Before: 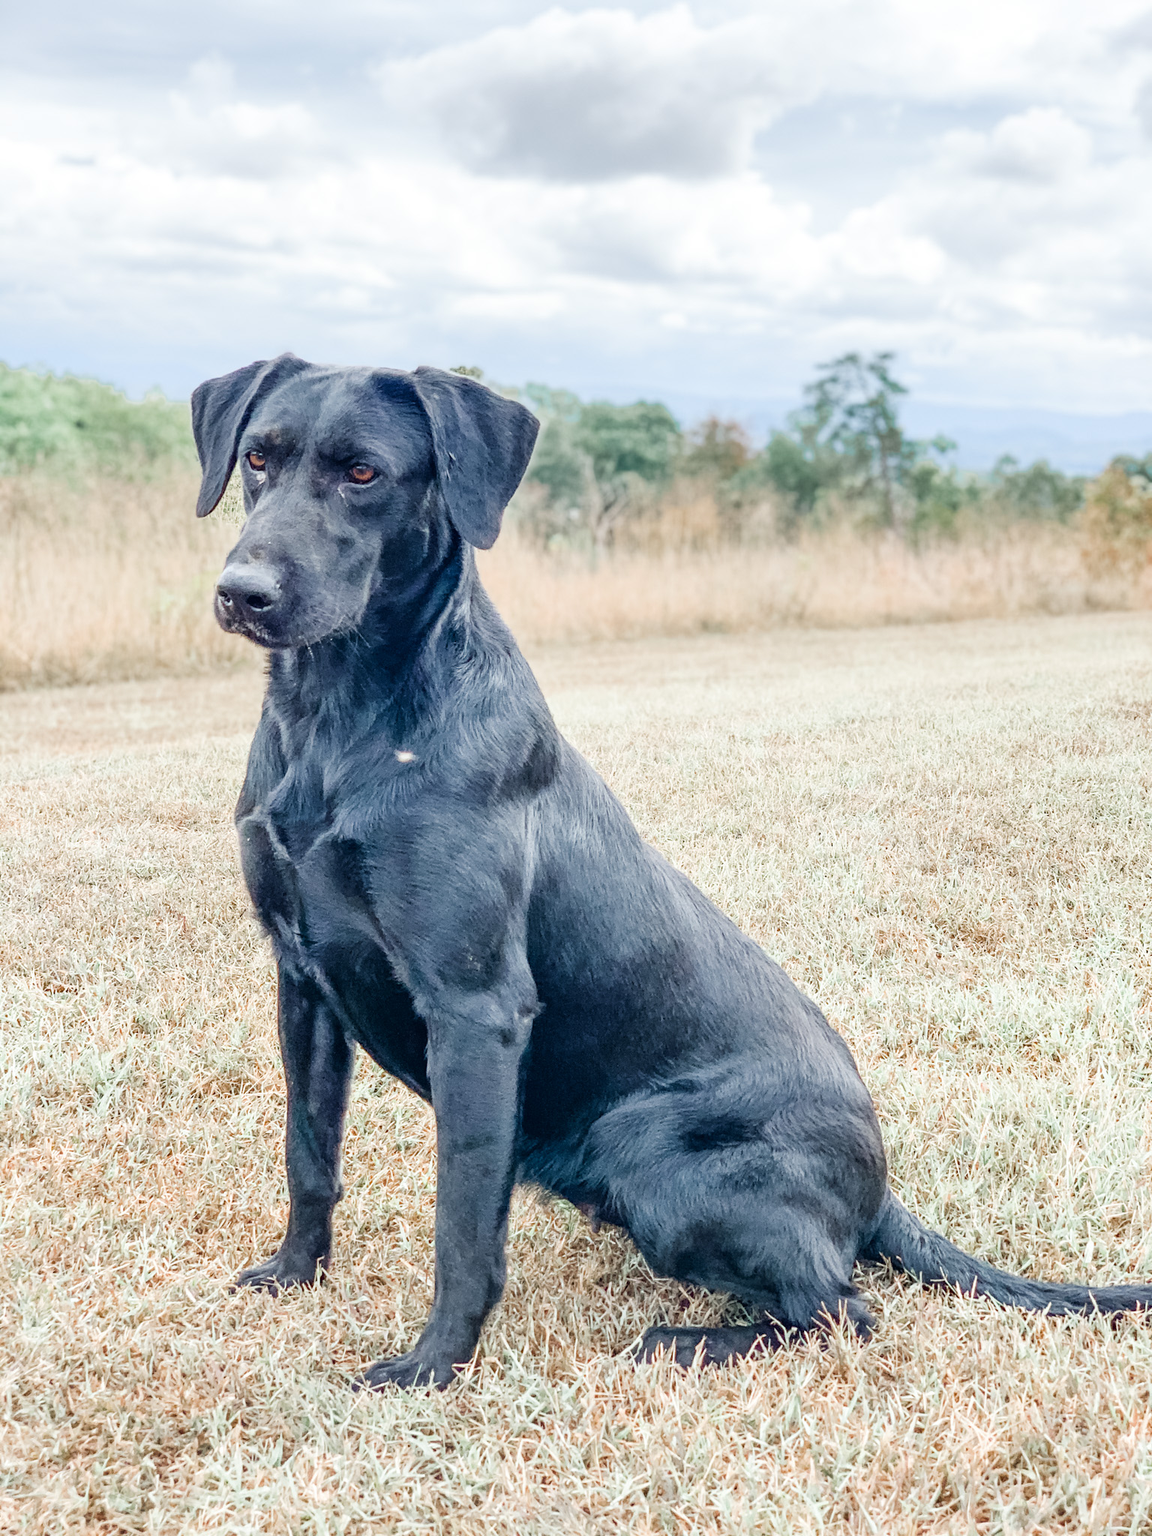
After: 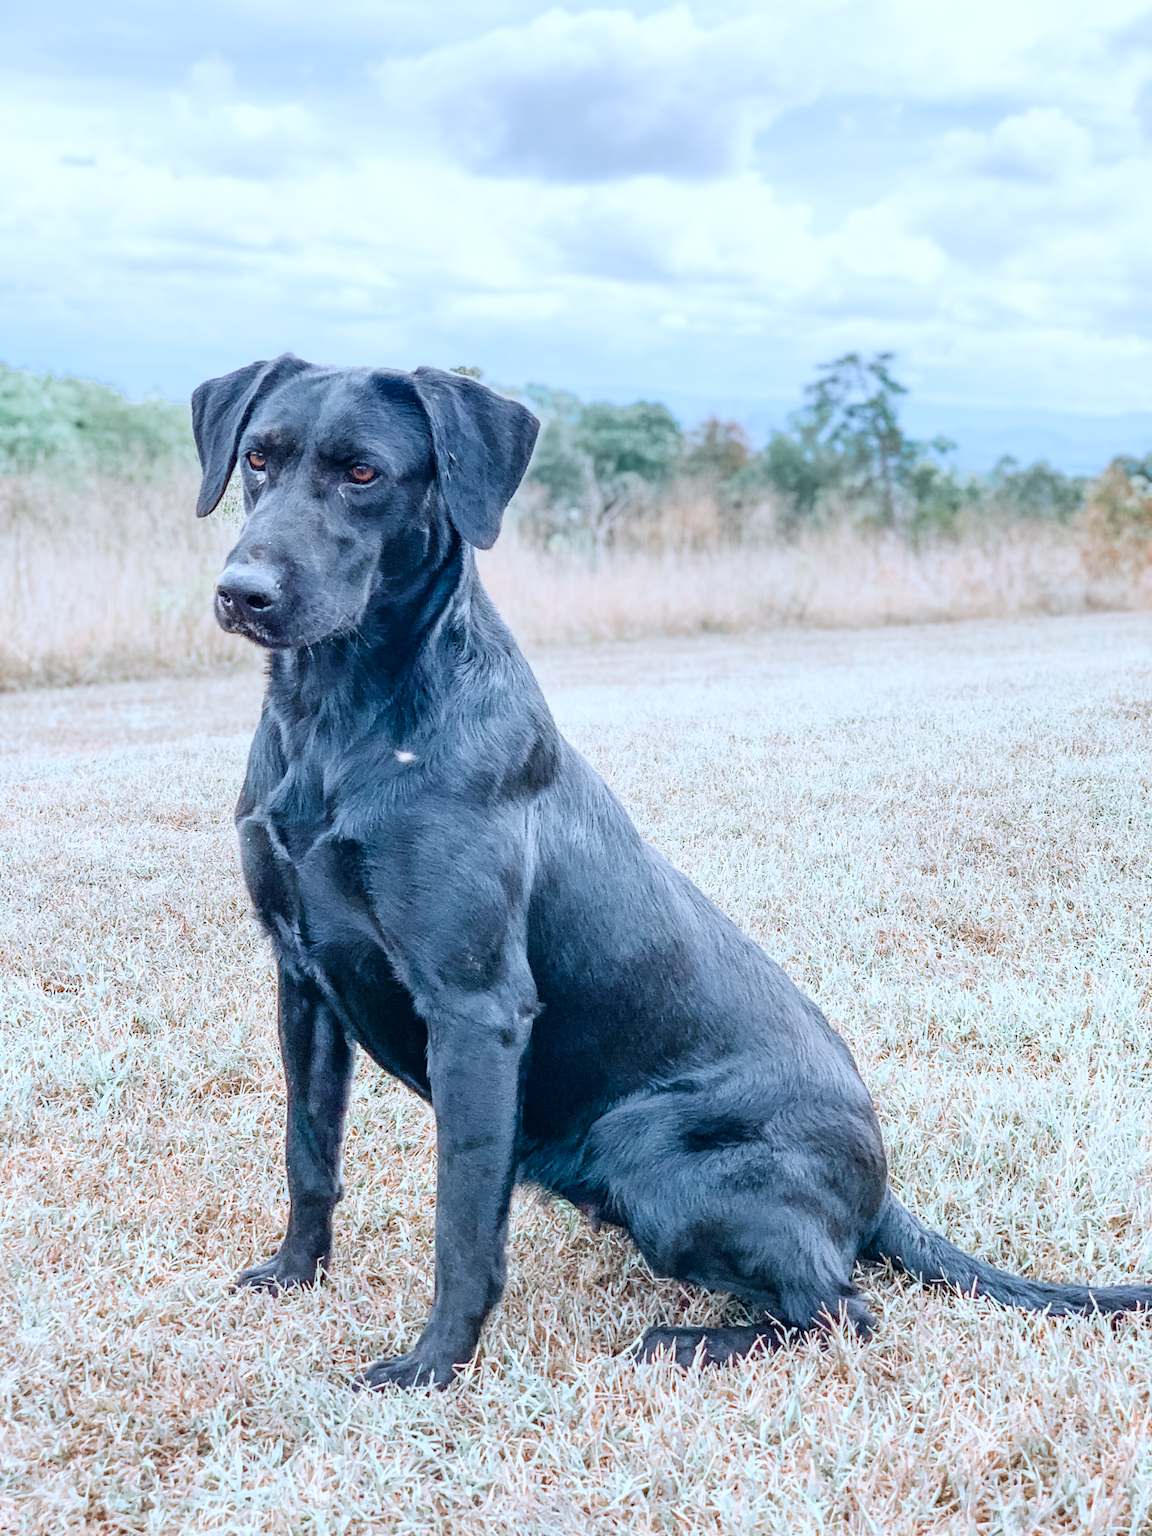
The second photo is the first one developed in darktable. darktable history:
color correction: highlights a* -2.34, highlights b* -18.17
